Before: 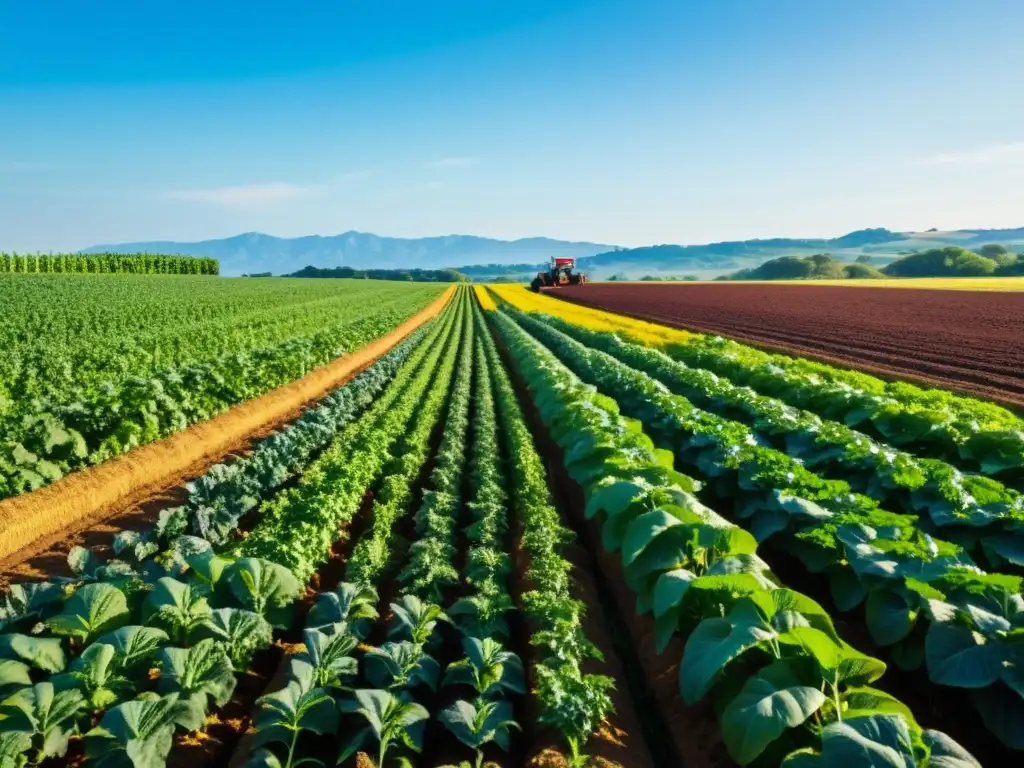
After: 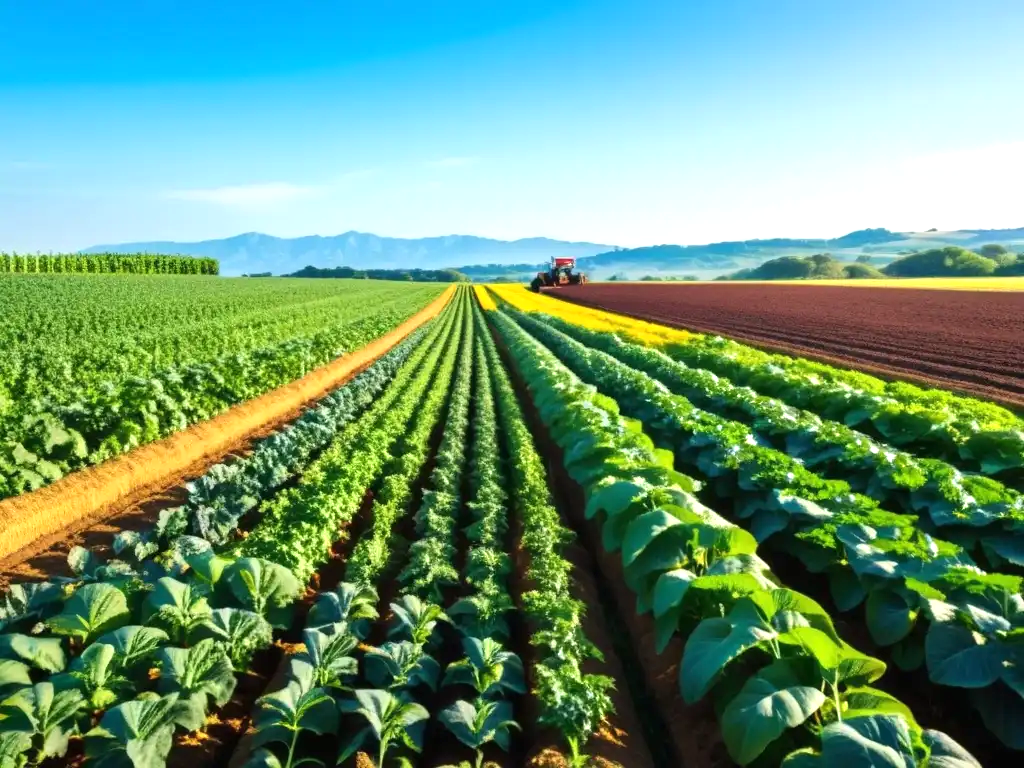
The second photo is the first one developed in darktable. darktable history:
base curve: preserve colors none
exposure: black level correction 0, exposure 0.5 EV, compensate highlight preservation false
